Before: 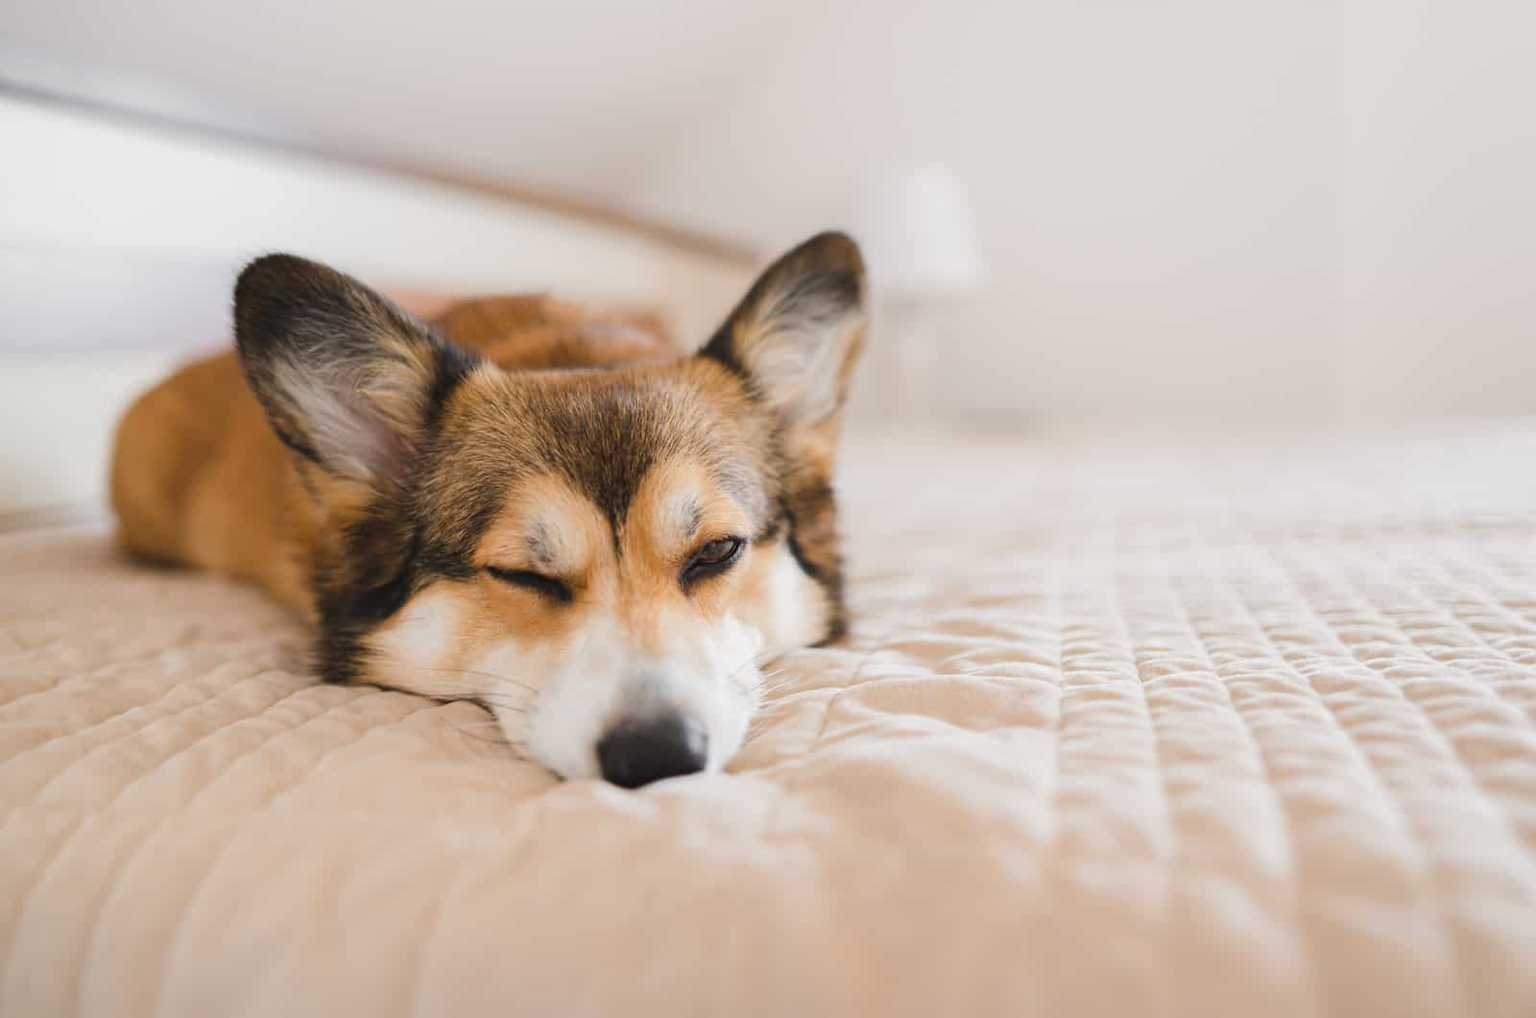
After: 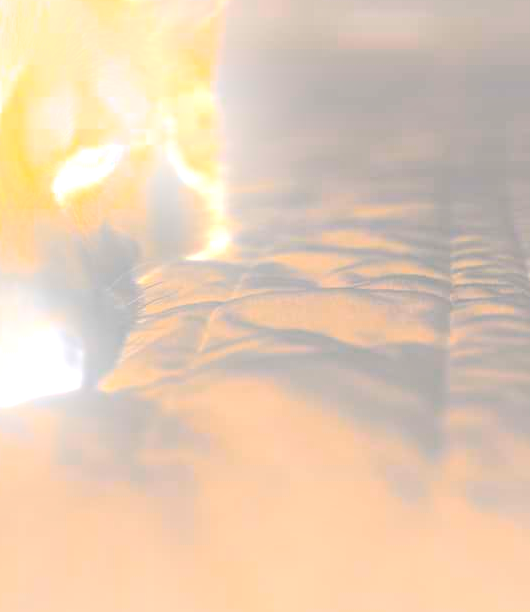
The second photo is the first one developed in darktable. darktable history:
exposure: black level correction 0, exposure 2.088 EV, compensate exposure bias true, compensate highlight preservation false
crop: left 40.878%, top 39.176%, right 25.993%, bottom 3.081%
bloom: size 13.65%, threshold 98.39%, strength 4.82%
